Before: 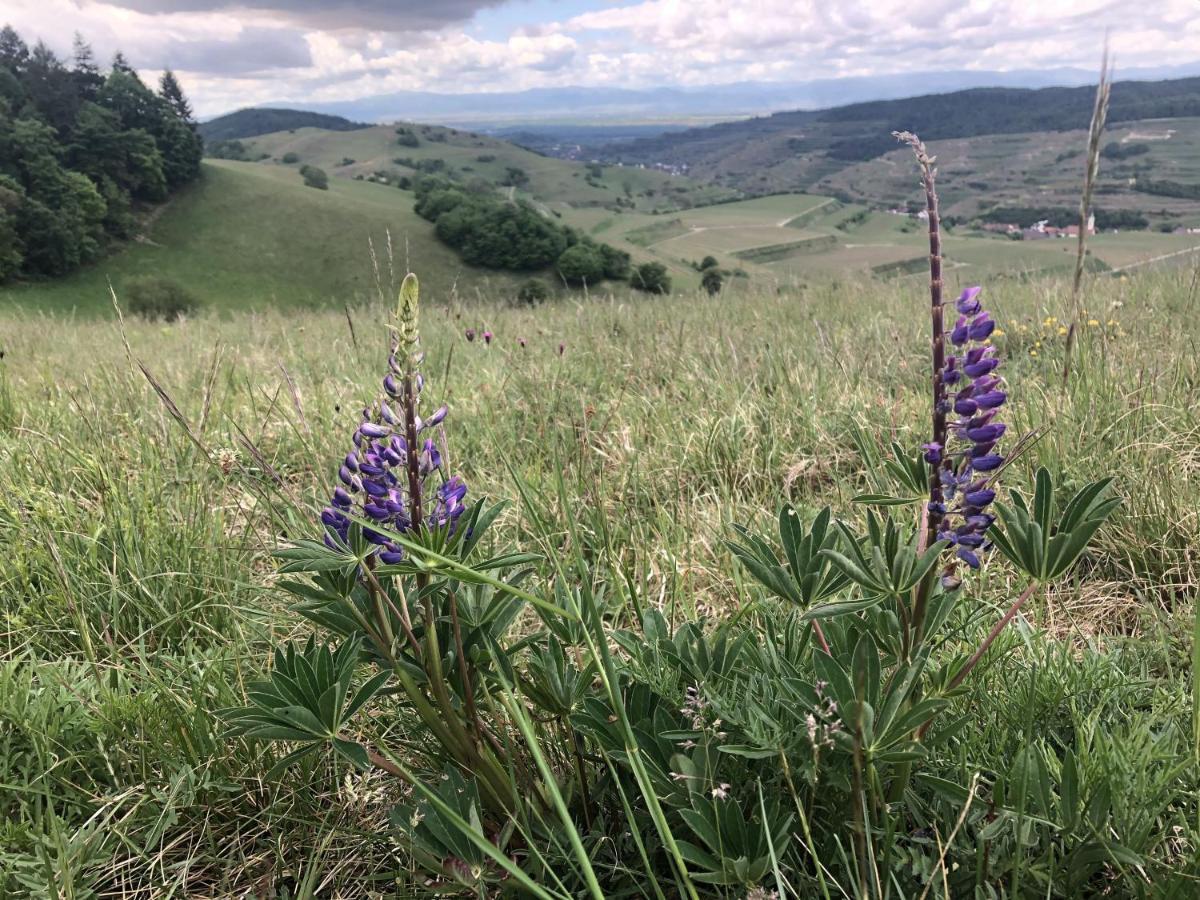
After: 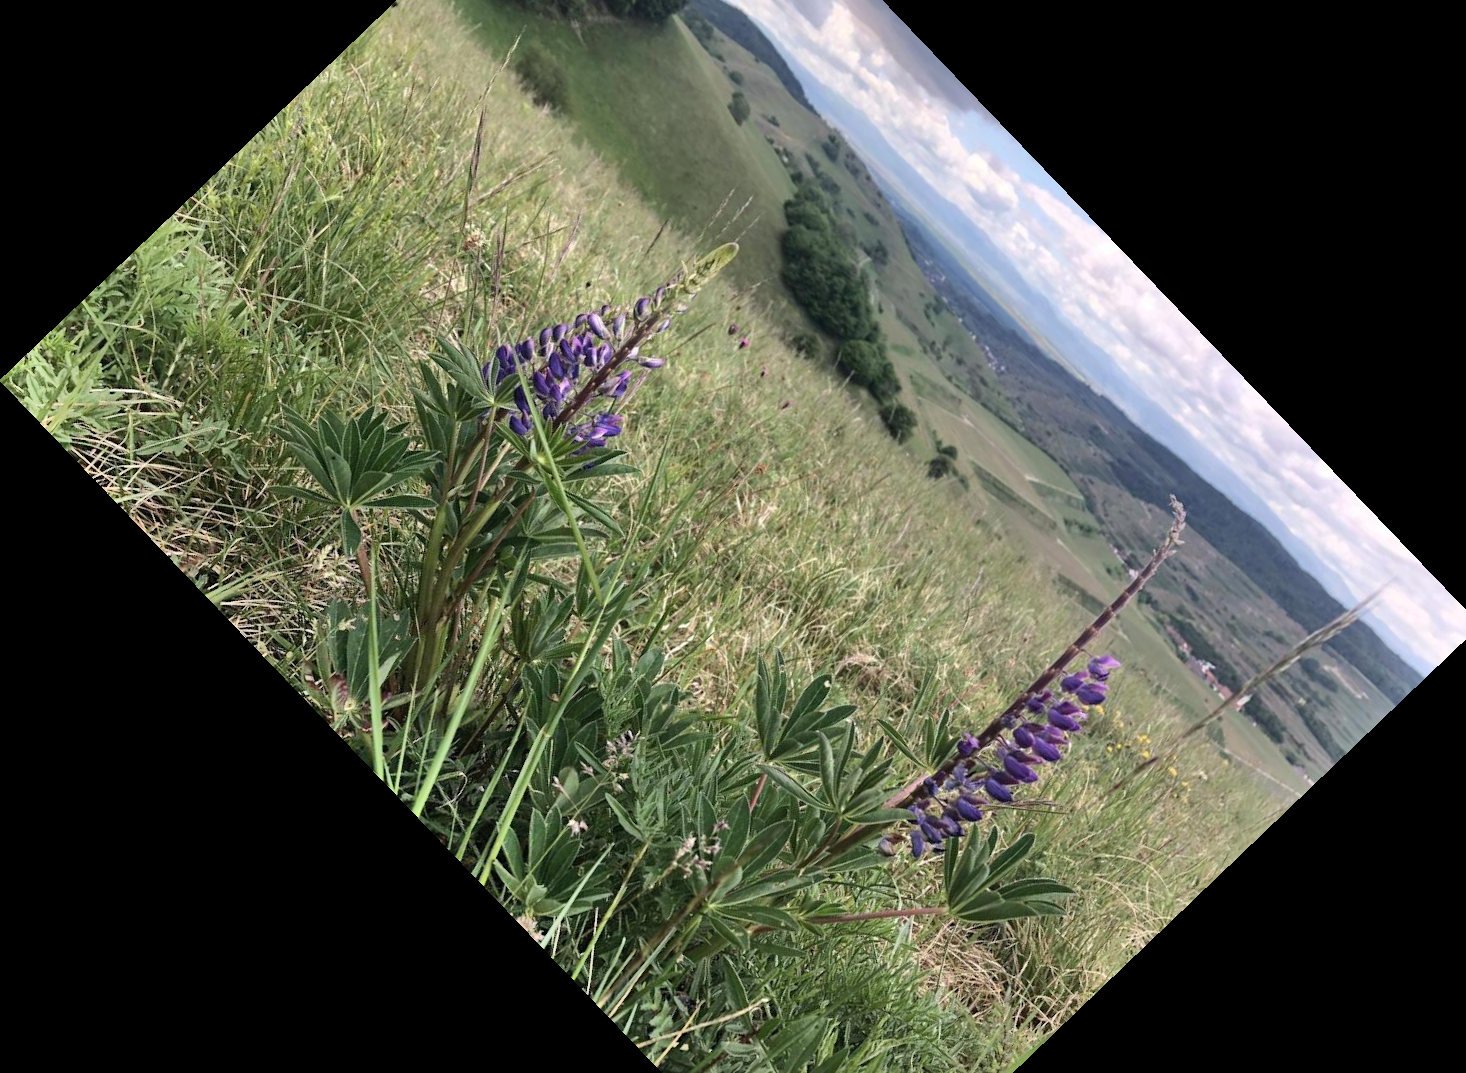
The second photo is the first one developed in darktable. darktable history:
tone equalizer: on, module defaults
shadows and highlights: shadows 60, highlights -60.23, soften with gaussian
crop and rotate: angle -46.26°, top 16.234%, right 0.912%, bottom 11.704%
